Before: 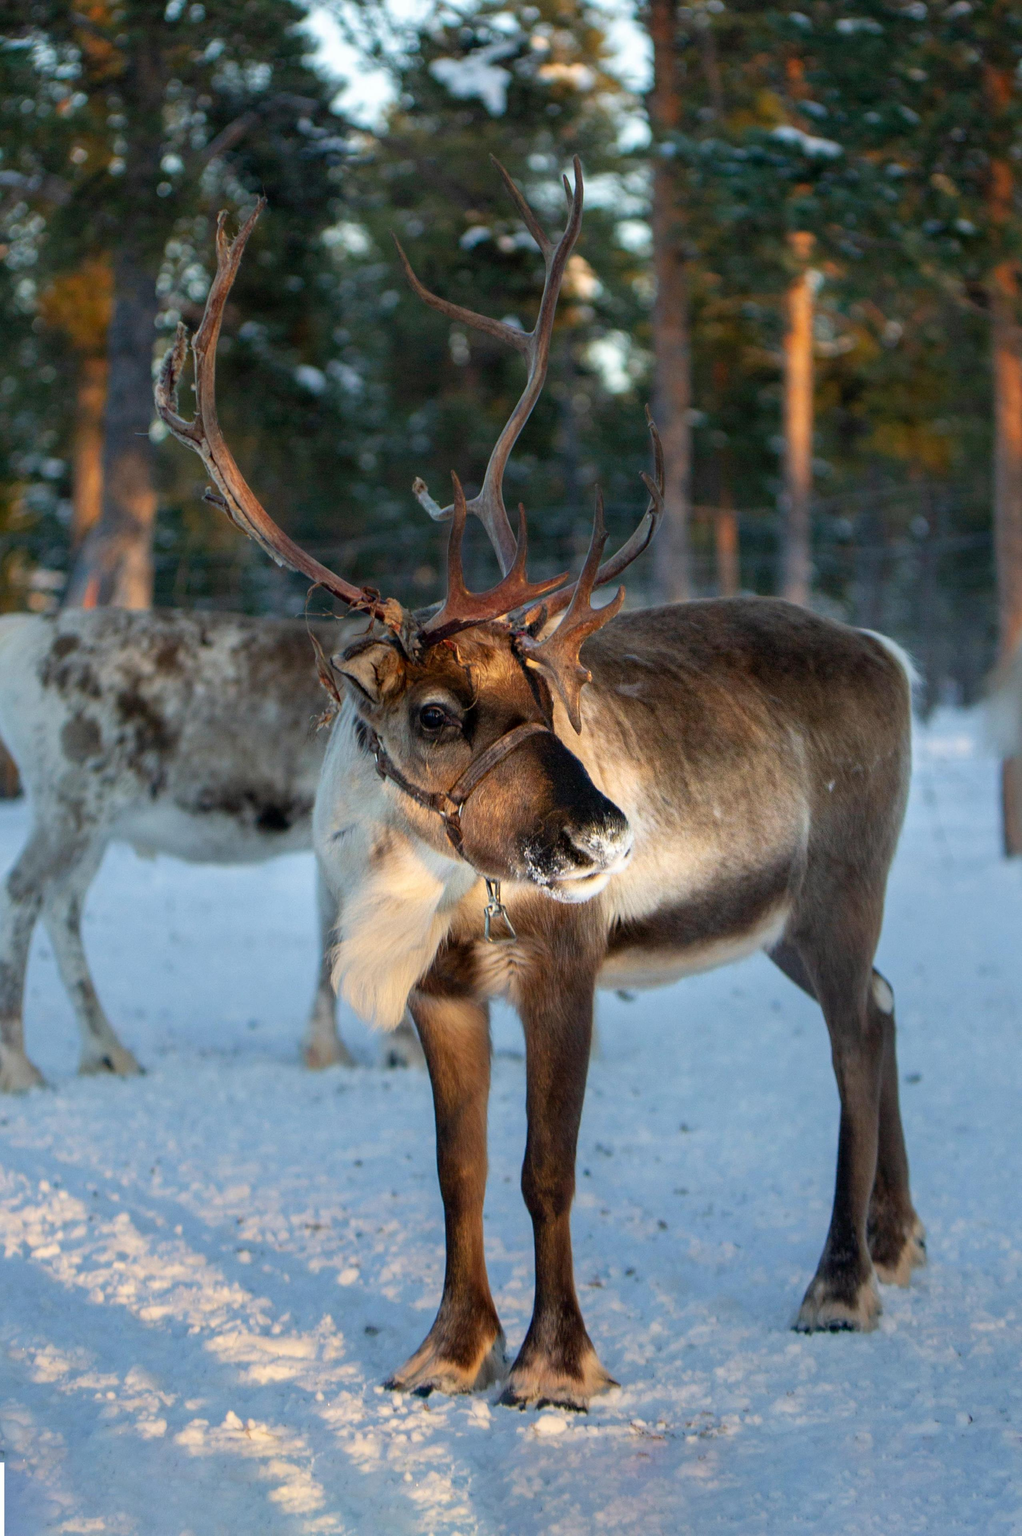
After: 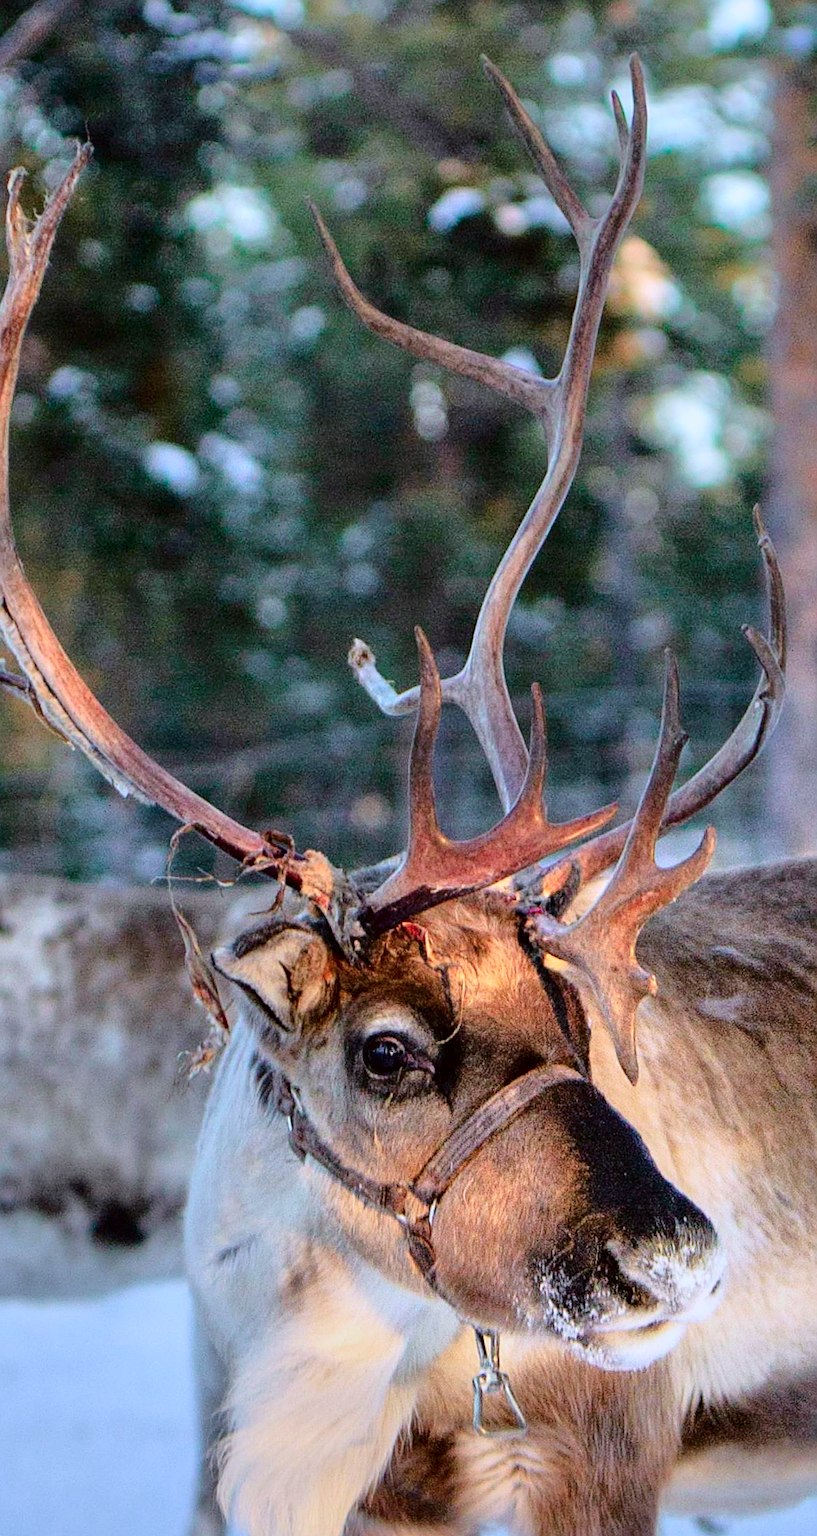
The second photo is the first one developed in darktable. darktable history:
tone curve: curves: ch0 [(0, 0.019) (0.204, 0.162) (0.491, 0.519) (0.748, 0.765) (1, 0.919)]; ch1 [(0, 0) (0.201, 0.113) (0.372, 0.282) (0.443, 0.434) (0.496, 0.504) (0.566, 0.585) (0.761, 0.803) (1, 1)]; ch2 [(0, 0) (0.434, 0.447) (0.483, 0.487) (0.555, 0.563) (0.697, 0.68) (1, 1)], color space Lab, independent channels, preserve colors none
local contrast: highlights 100%, shadows 100%, detail 120%, midtone range 0.2
rotate and perspective: rotation 0.074°, lens shift (vertical) 0.096, lens shift (horizontal) -0.041, crop left 0.043, crop right 0.952, crop top 0.024, crop bottom 0.979
white balance: red 0.948, green 1.02, blue 1.176
tone equalizer: -7 EV 0.15 EV, -6 EV 0.6 EV, -5 EV 1.15 EV, -4 EV 1.33 EV, -3 EV 1.15 EV, -2 EV 0.6 EV, -1 EV 0.15 EV, mask exposure compensation -0.5 EV
sharpen: on, module defaults
levels: mode automatic
crop: left 17.835%, top 7.675%, right 32.881%, bottom 32.213%
